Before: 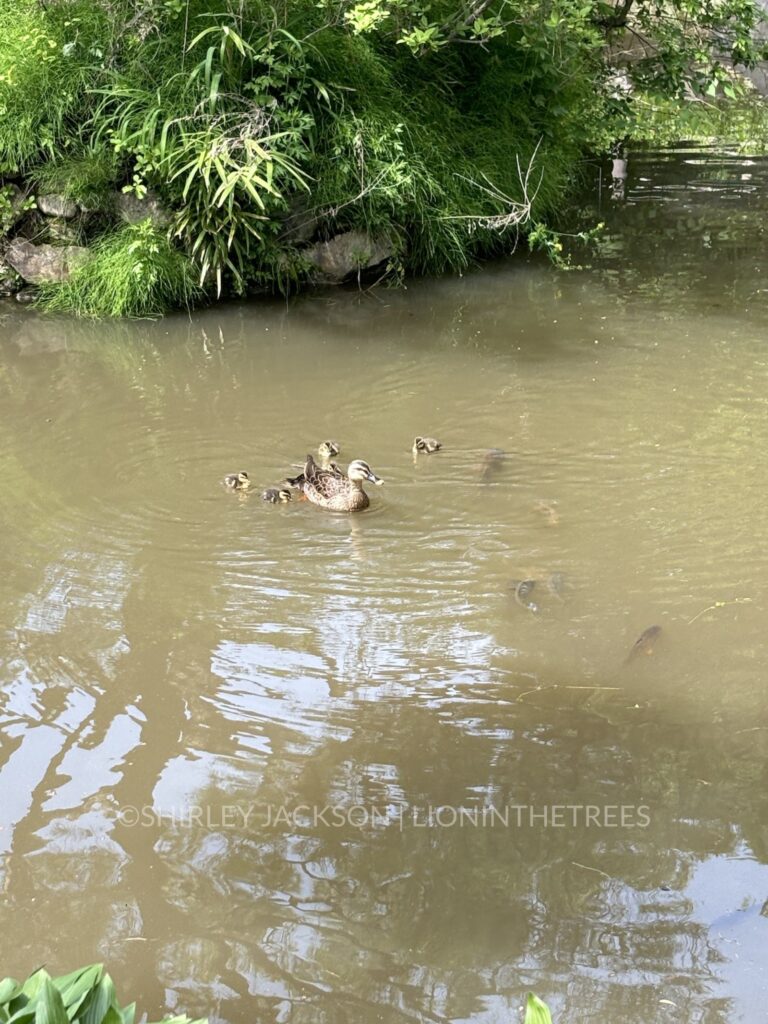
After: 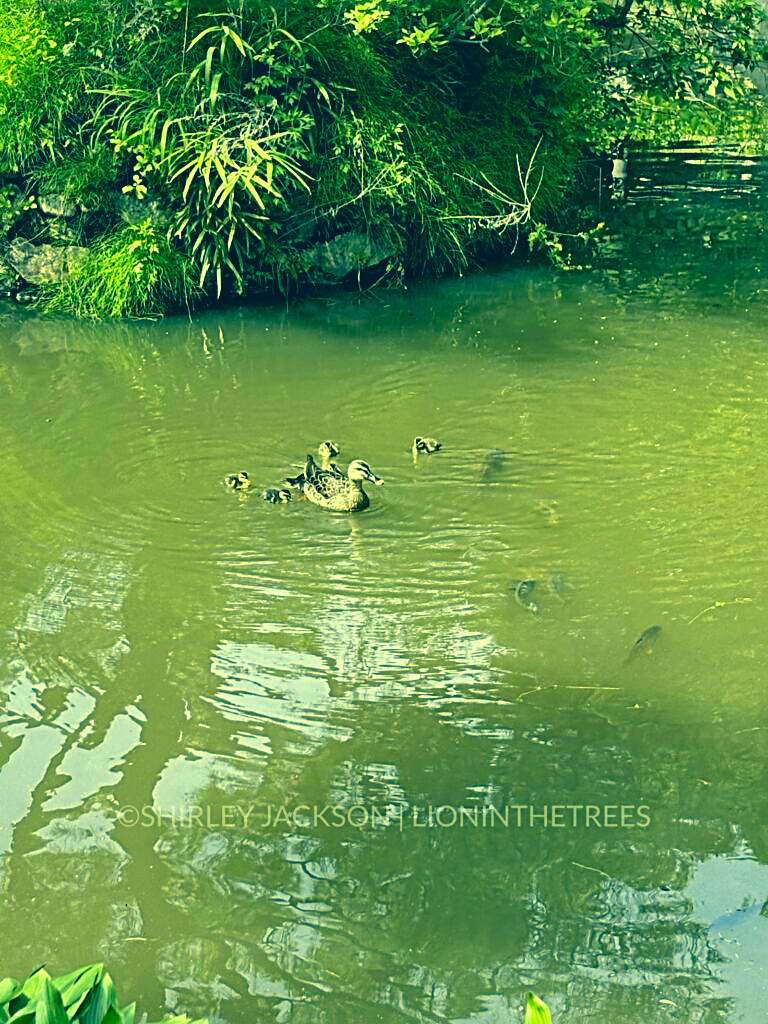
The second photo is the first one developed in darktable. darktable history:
sharpen: radius 3.031, amount 0.759
haze removal: strength 0.292, distance 0.252, compatibility mode true, adaptive false
color balance rgb: power › hue 209.6°, perceptual saturation grading › global saturation 0.238%
color correction: highlights a* -16.26, highlights b* 39.67, shadows a* -40, shadows b* -26.79
